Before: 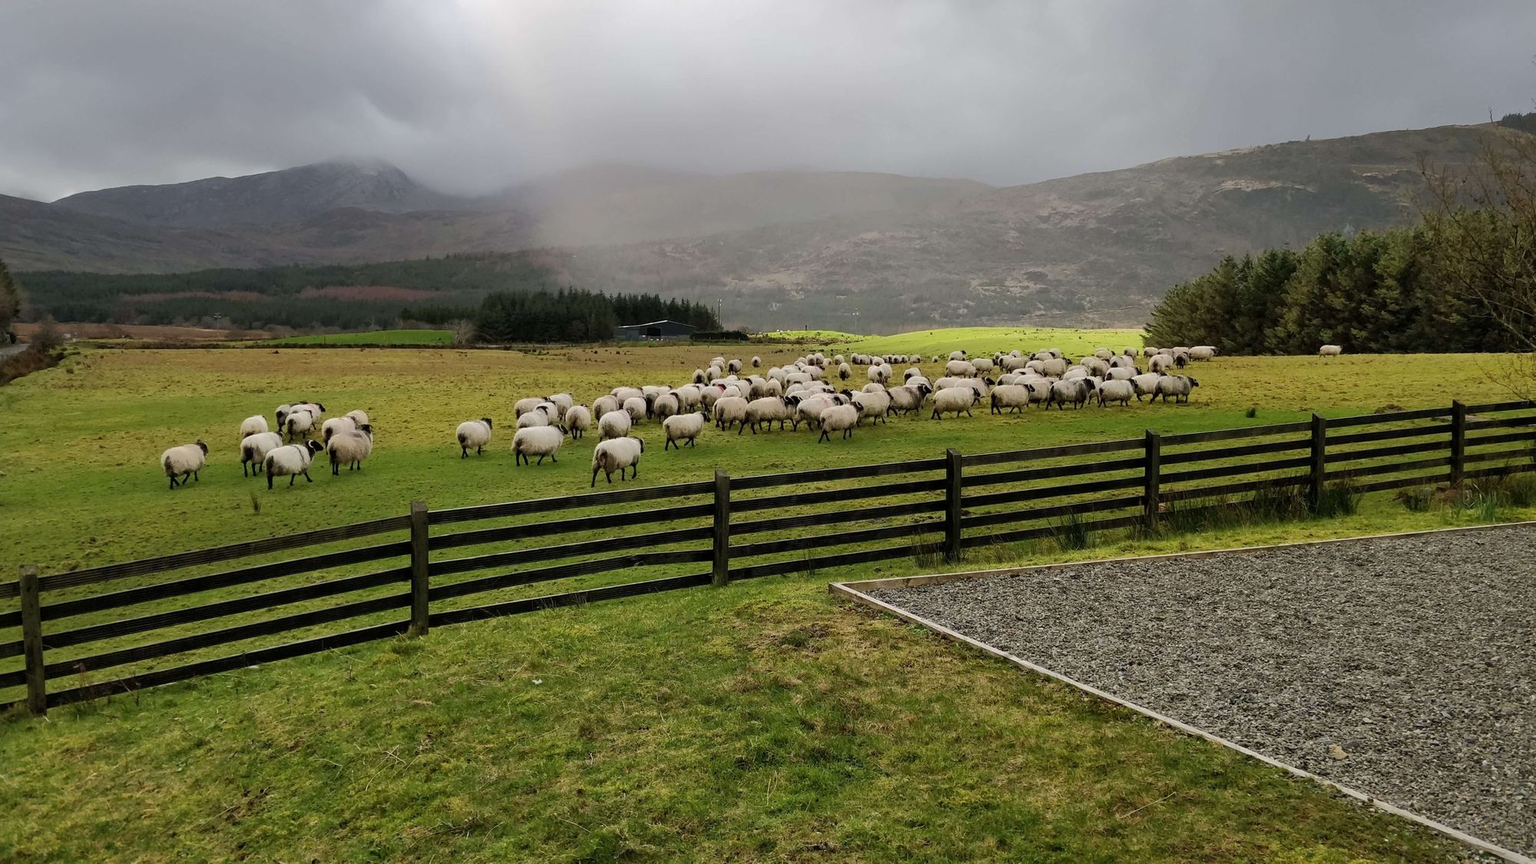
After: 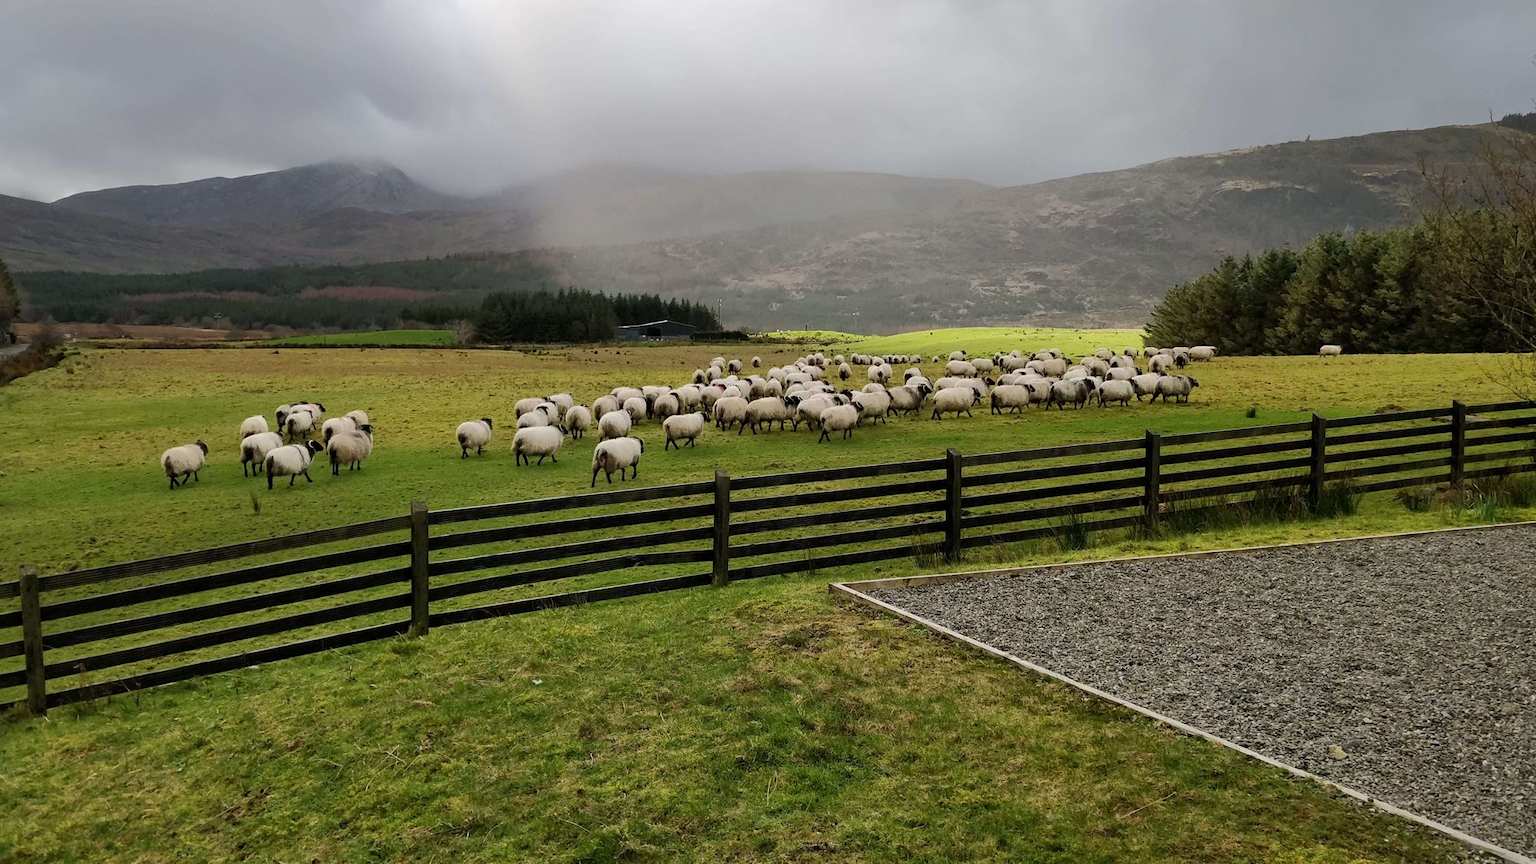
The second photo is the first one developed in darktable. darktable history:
contrast brightness saturation: contrast 0.083, saturation 0.016
